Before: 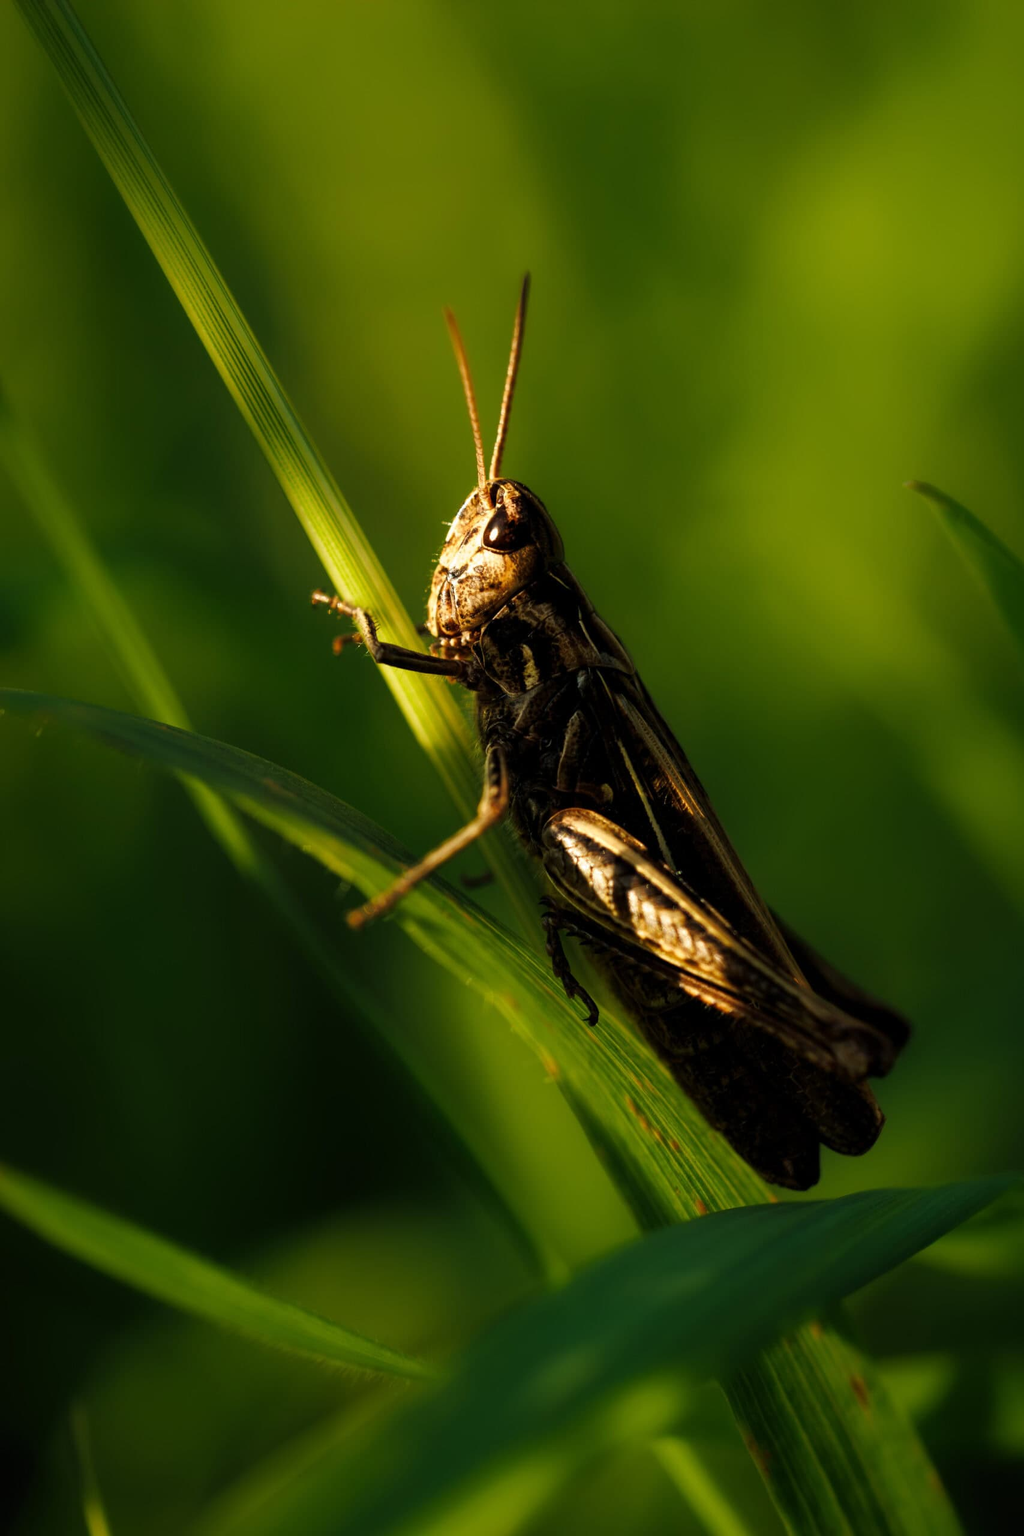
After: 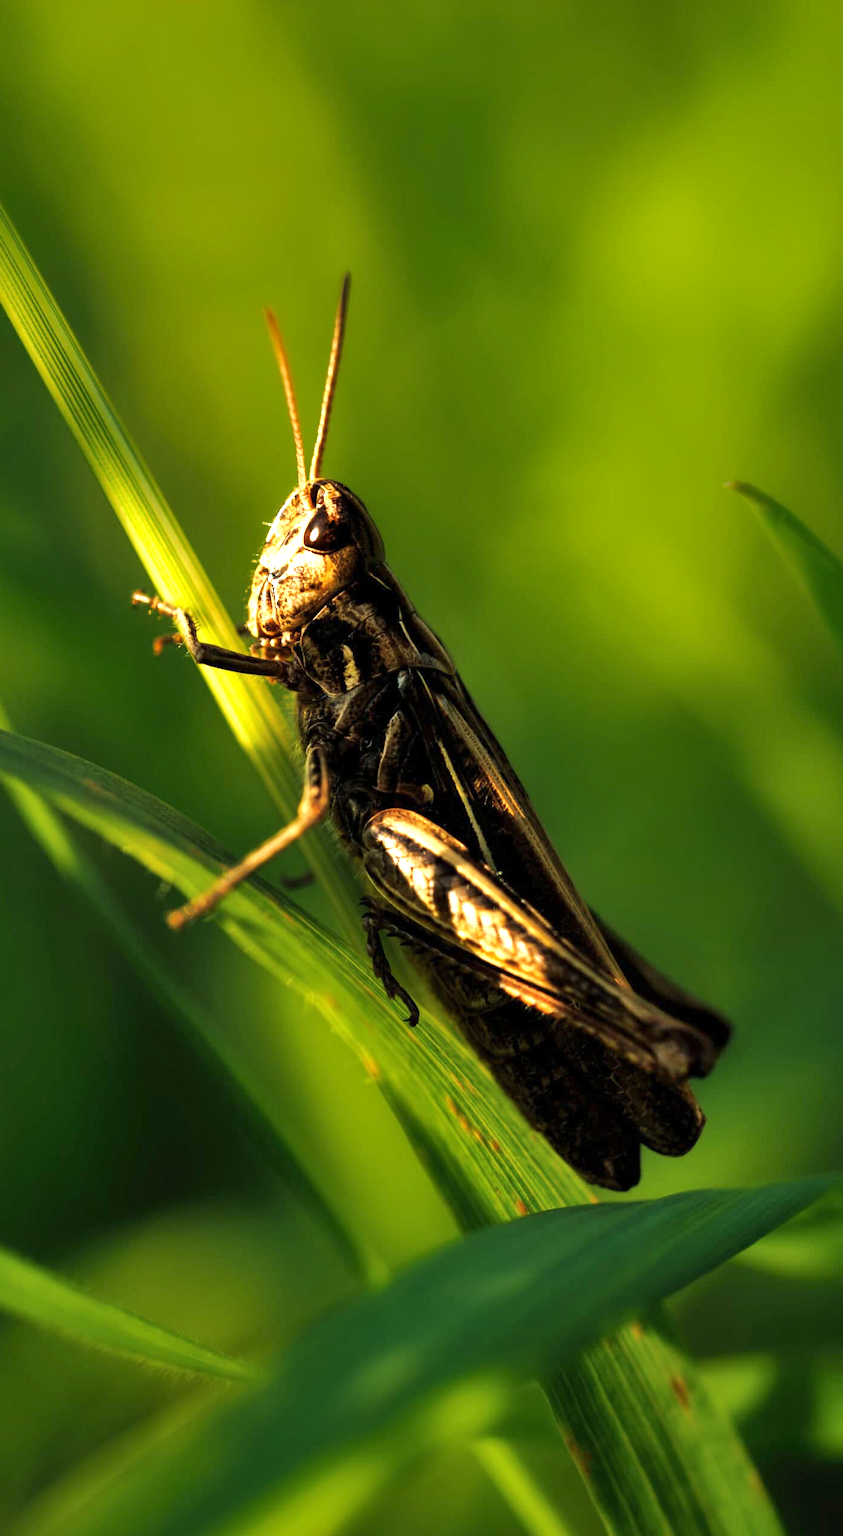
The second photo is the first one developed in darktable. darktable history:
shadows and highlights: soften with gaussian
crop: left 17.582%, bottom 0.031%
exposure: exposure 0.943 EV, compensate highlight preservation false
